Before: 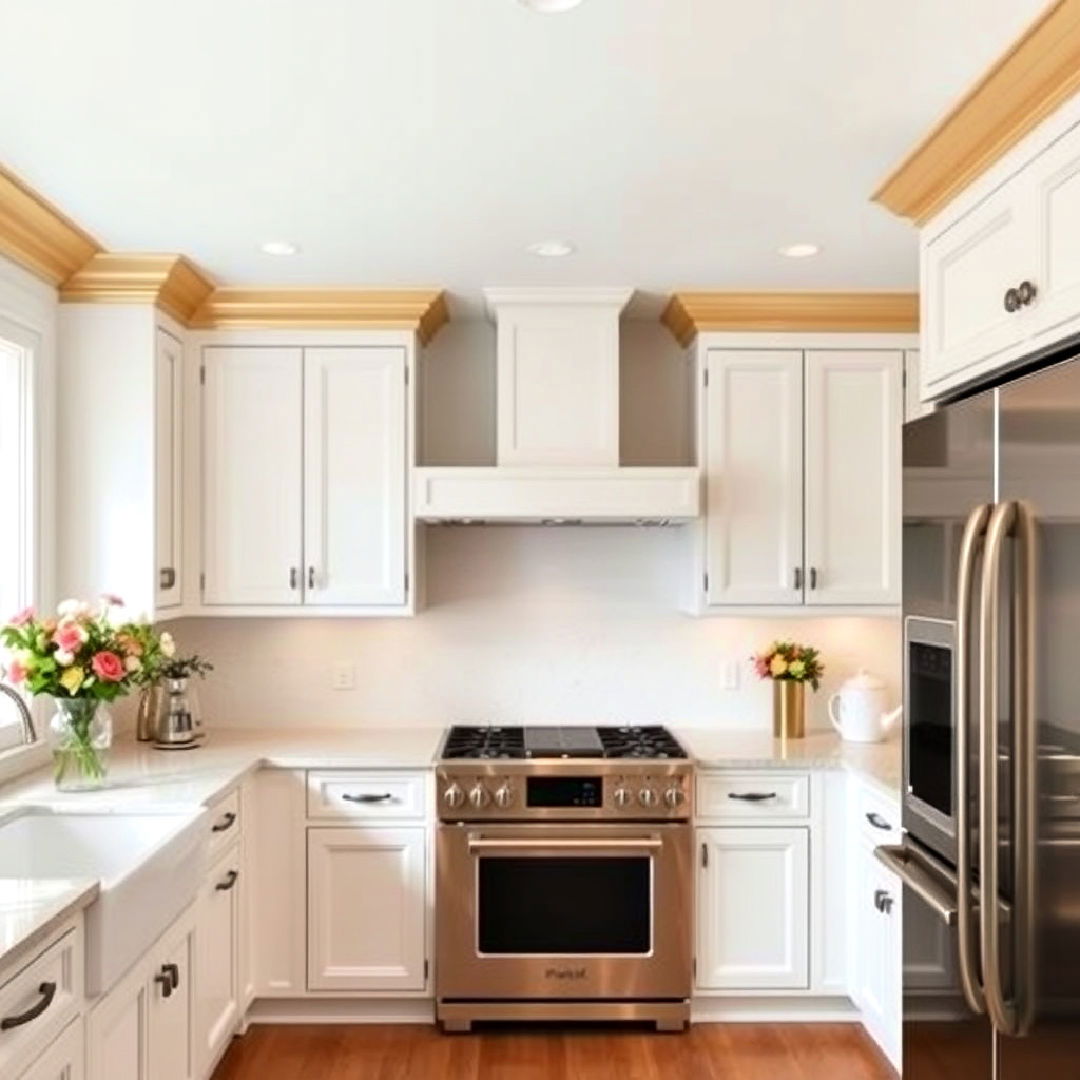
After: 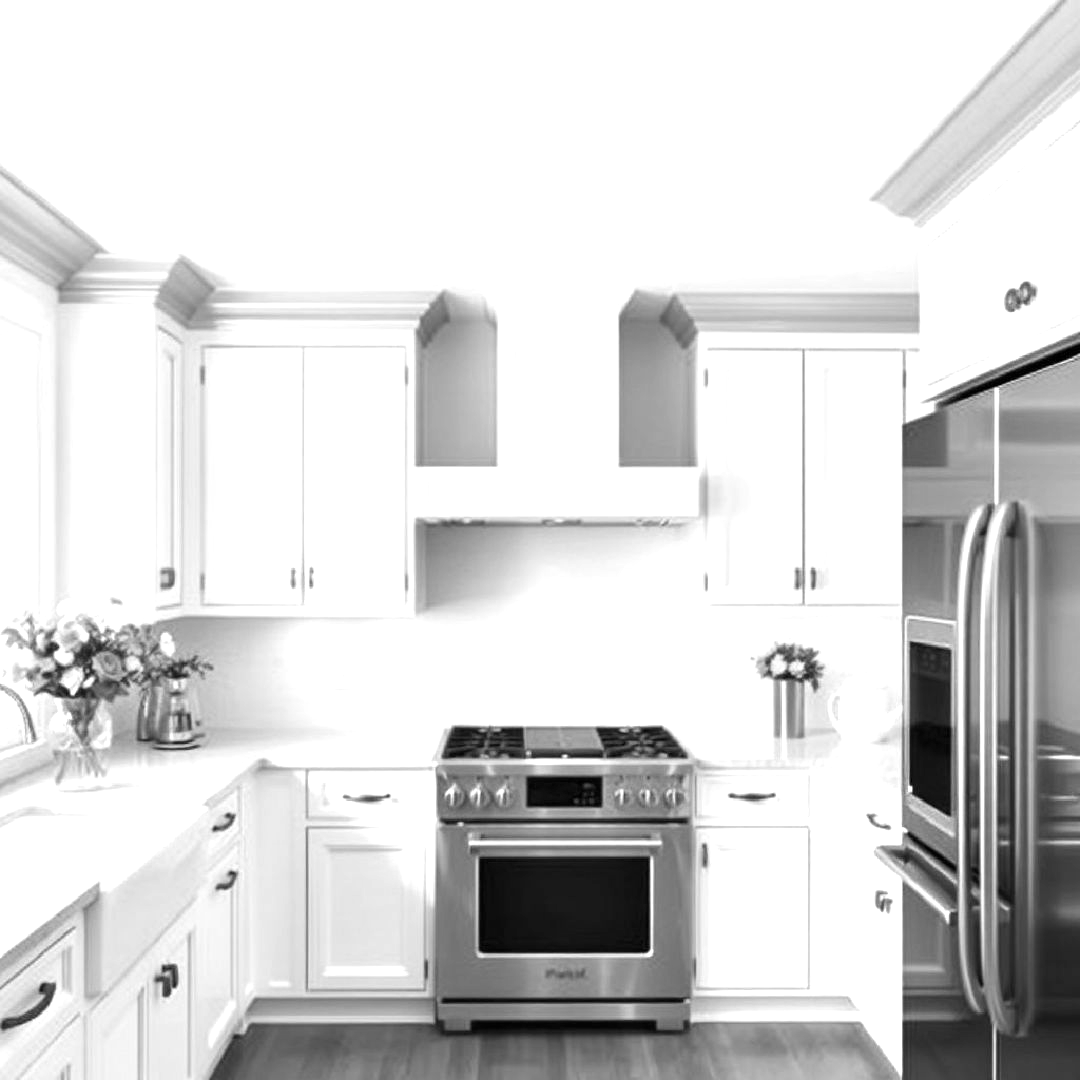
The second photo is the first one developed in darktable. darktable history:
exposure: exposure 0.943 EV, compensate highlight preservation false
monochrome: a 14.95, b -89.96
